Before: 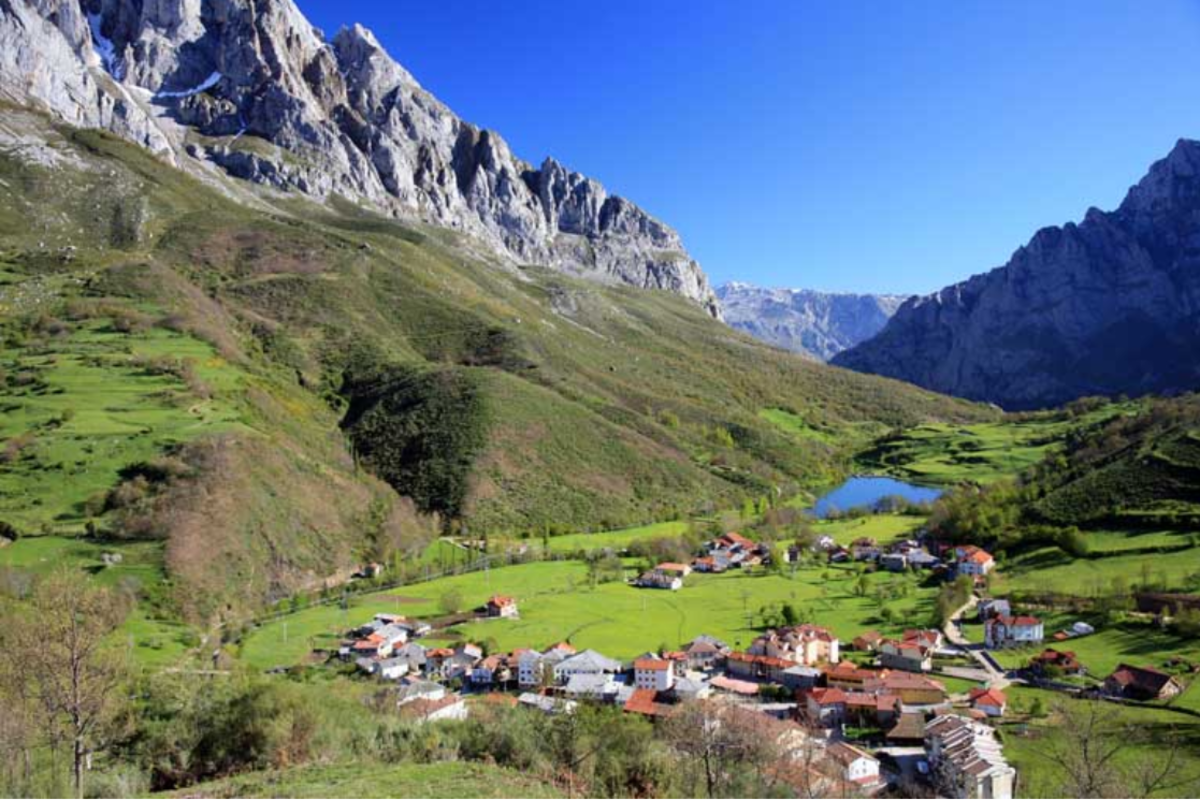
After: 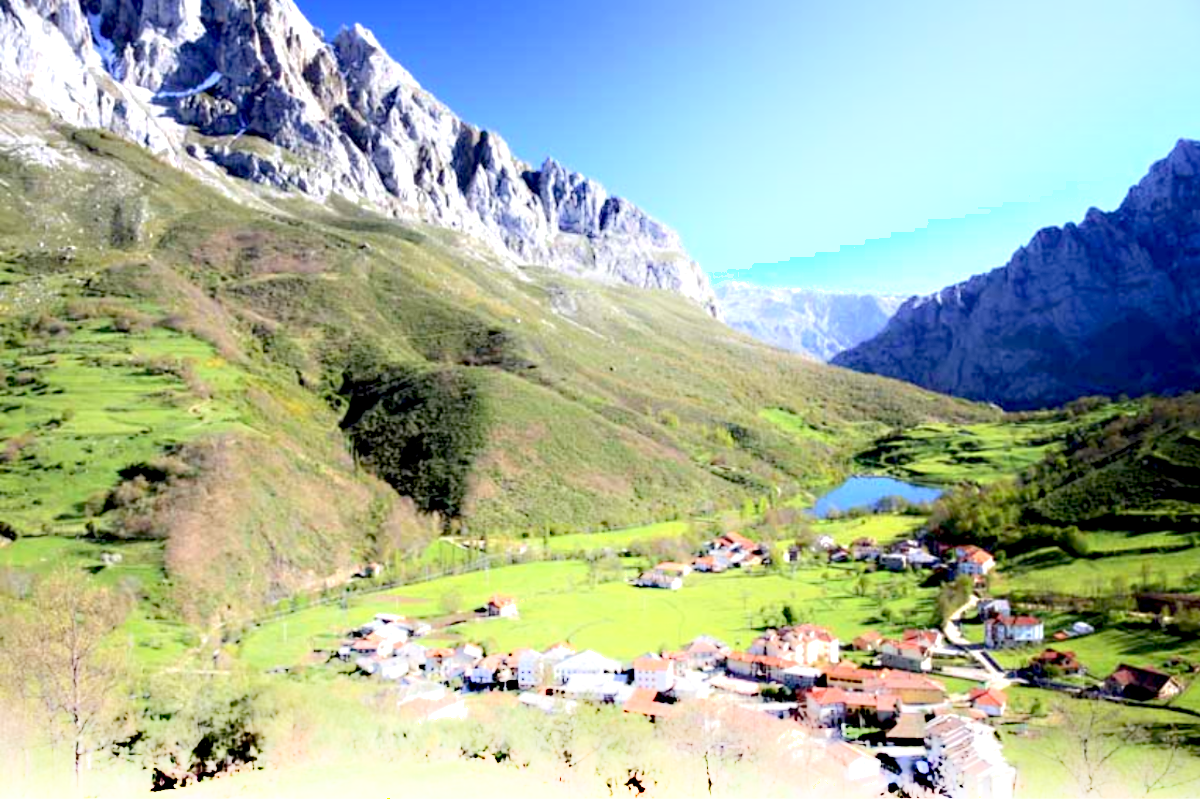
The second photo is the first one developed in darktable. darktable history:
shadows and highlights: shadows -54.3, highlights 86.09, soften with gaussian
exposure: black level correction 0.008, exposure 0.979 EV, compensate highlight preservation false
